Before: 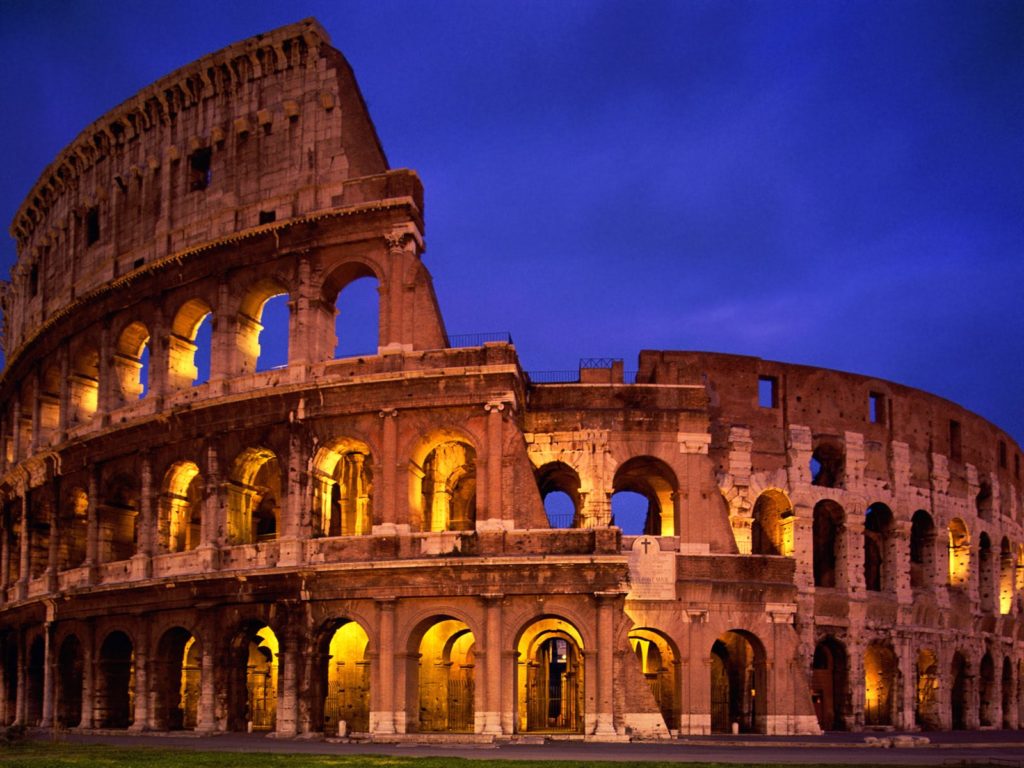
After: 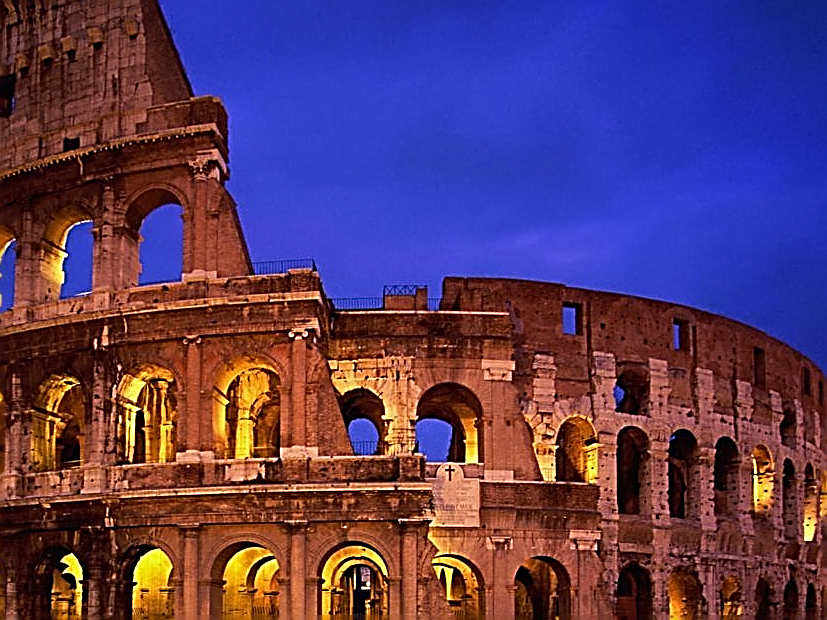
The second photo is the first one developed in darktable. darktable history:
sharpen: amount 2
crop: left 19.159%, top 9.58%, bottom 9.58%
white balance: red 0.954, blue 1.079
